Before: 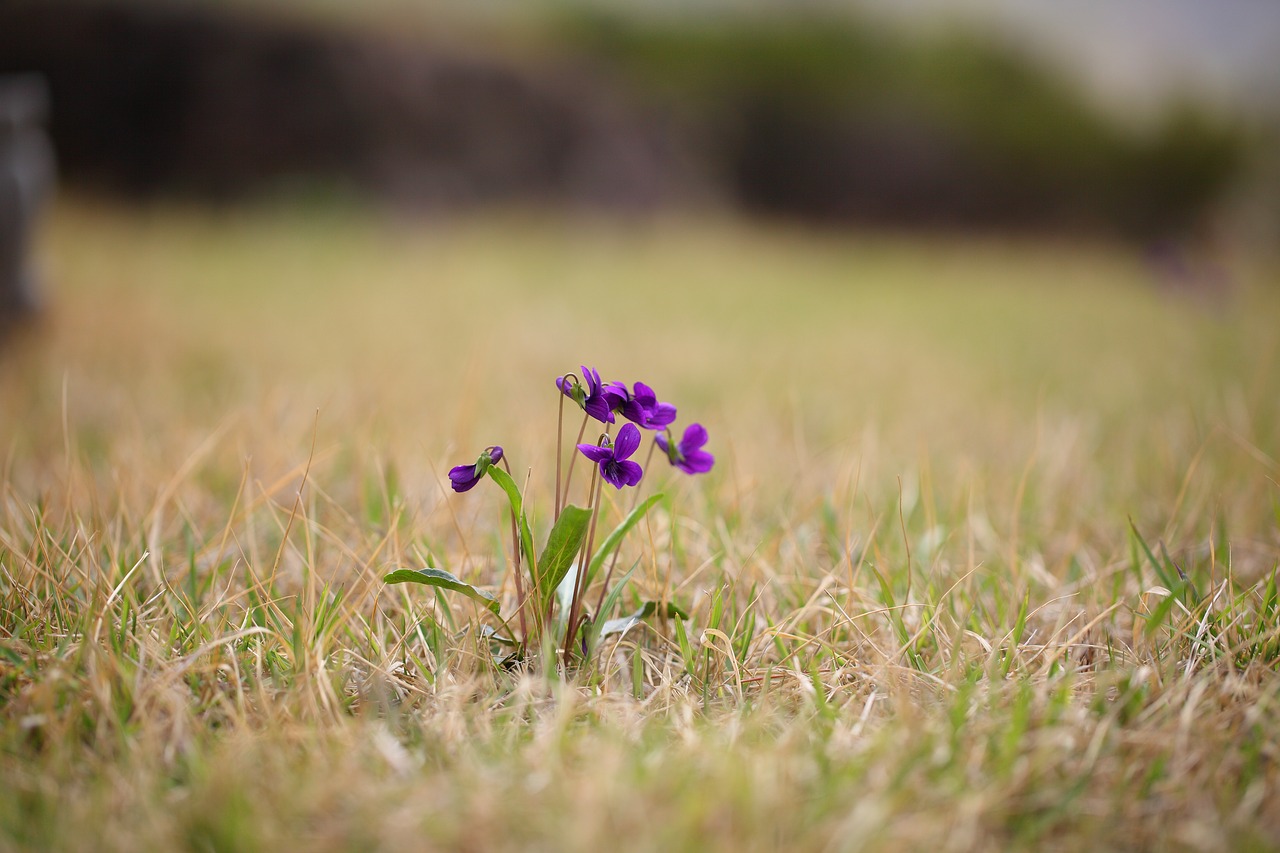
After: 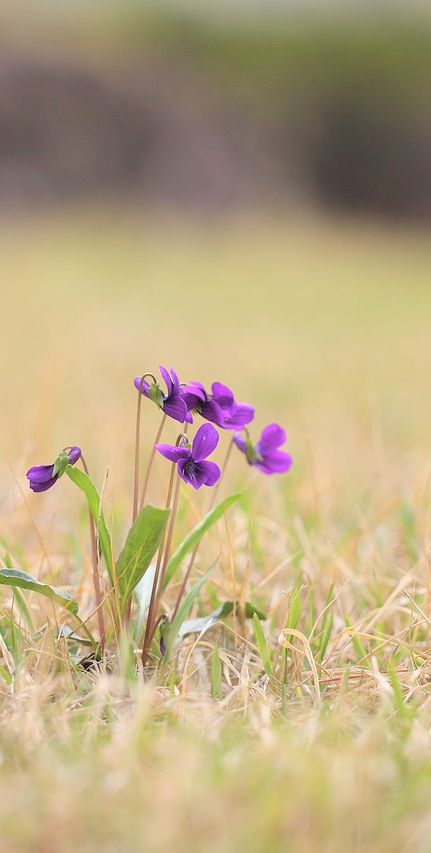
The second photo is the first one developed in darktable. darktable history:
contrast brightness saturation: brightness 0.282
crop: left 32.998%, right 33.301%
